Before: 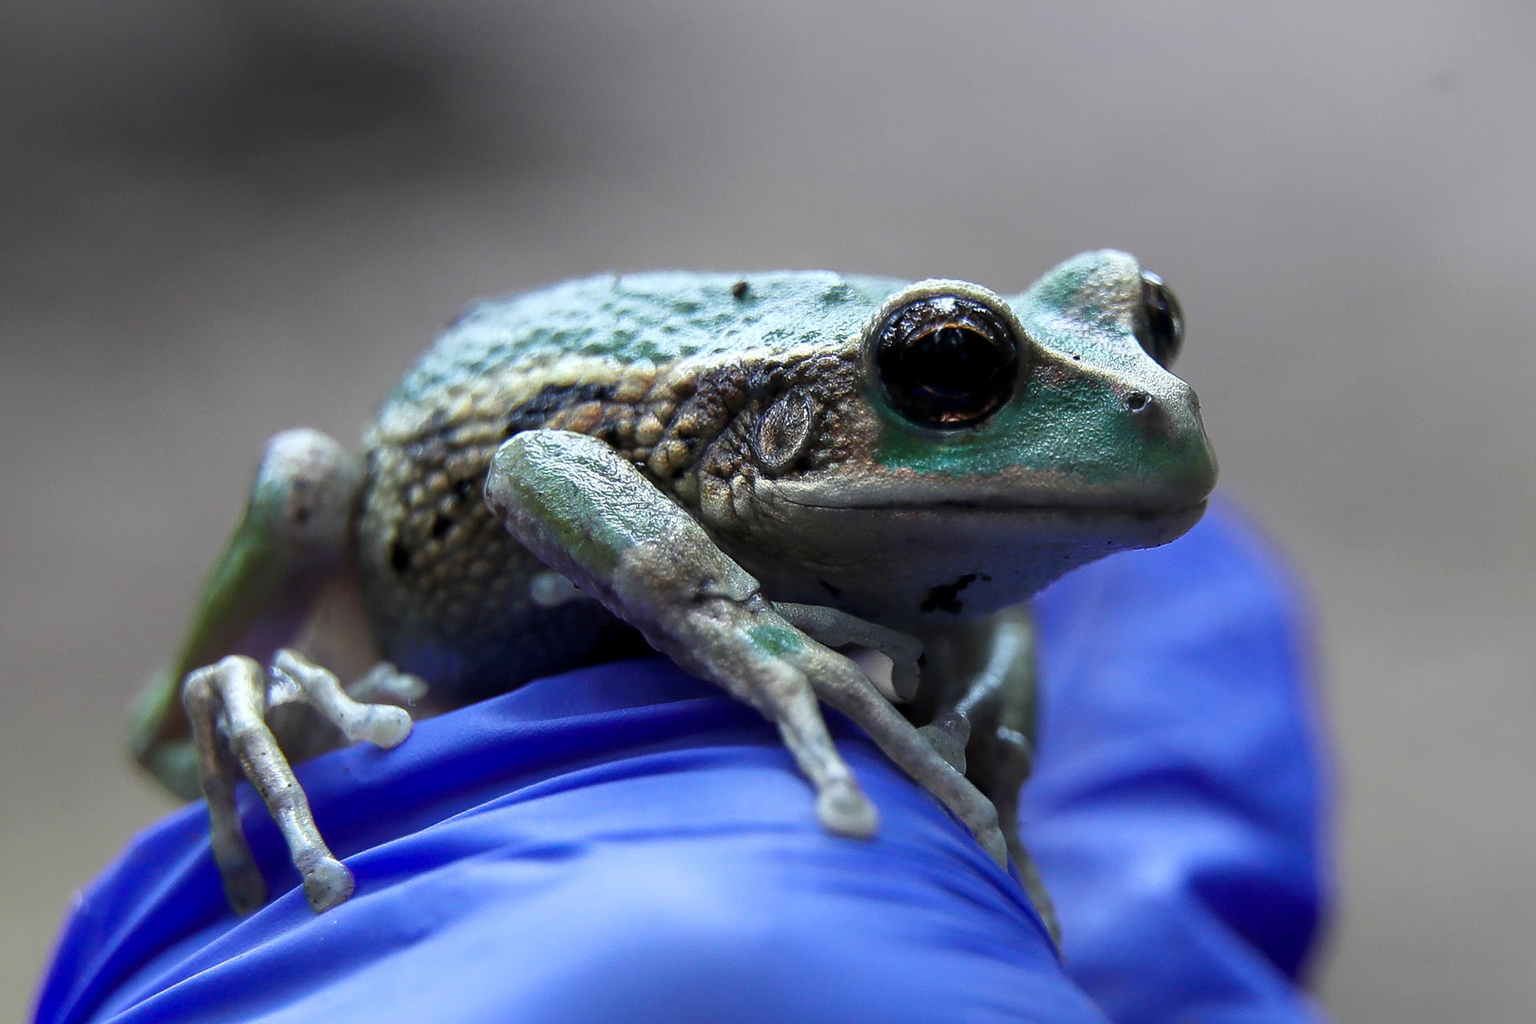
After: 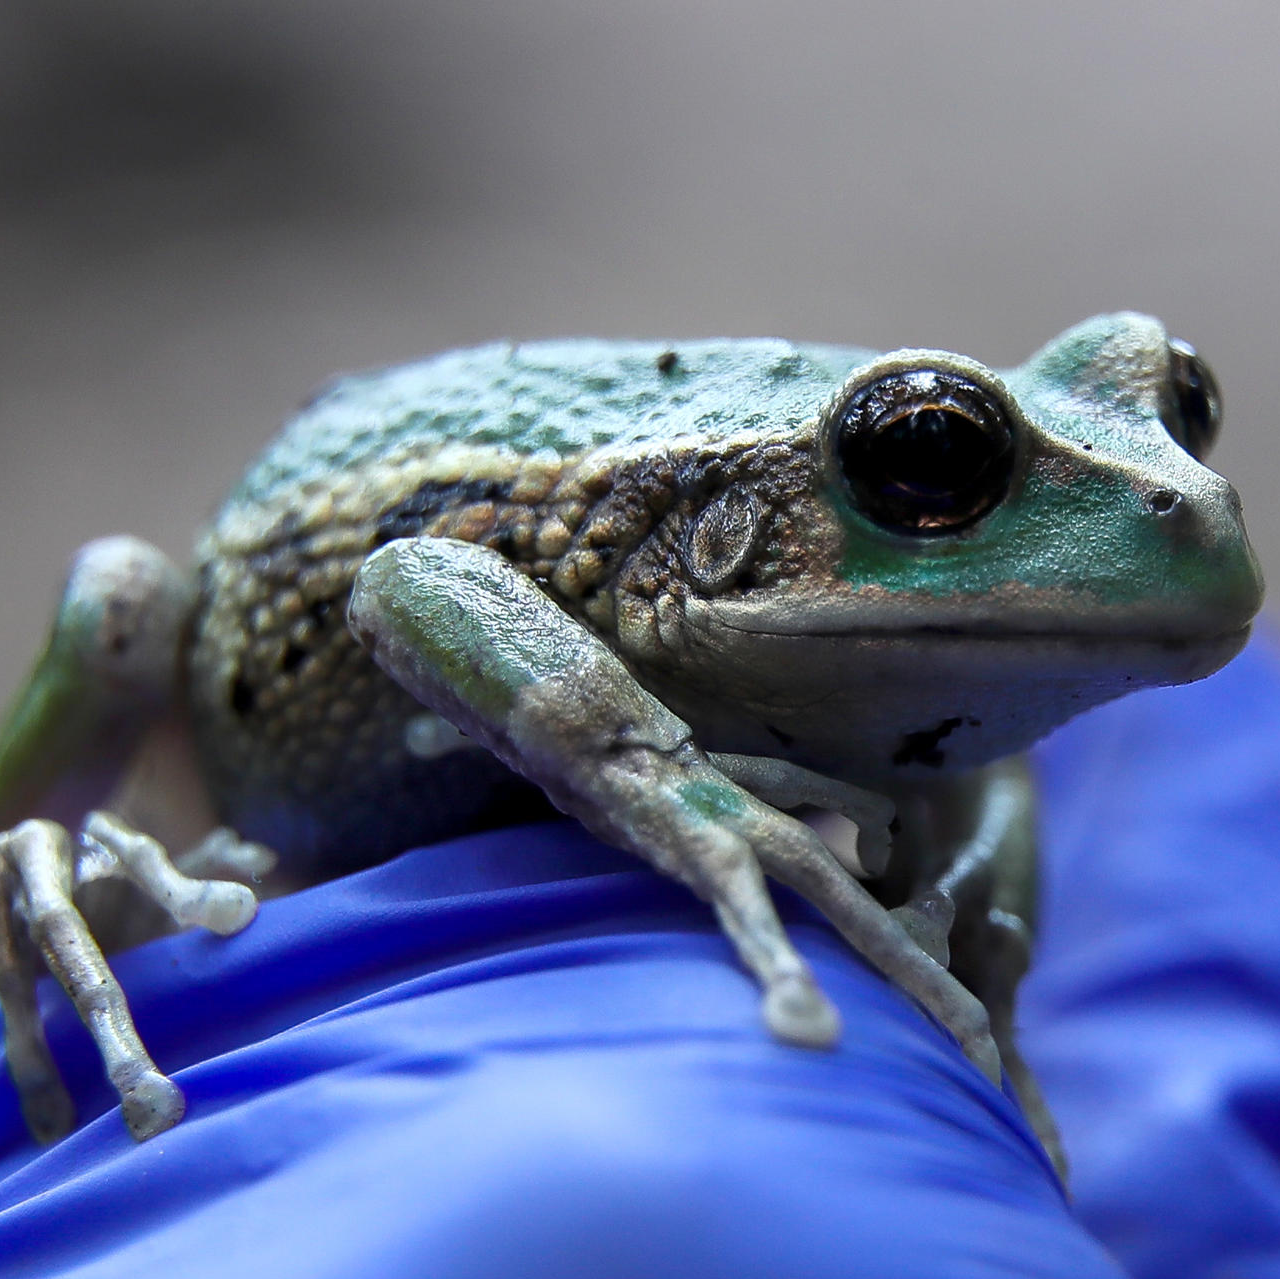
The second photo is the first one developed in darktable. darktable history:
crop and rotate: left 13.441%, right 19.885%
